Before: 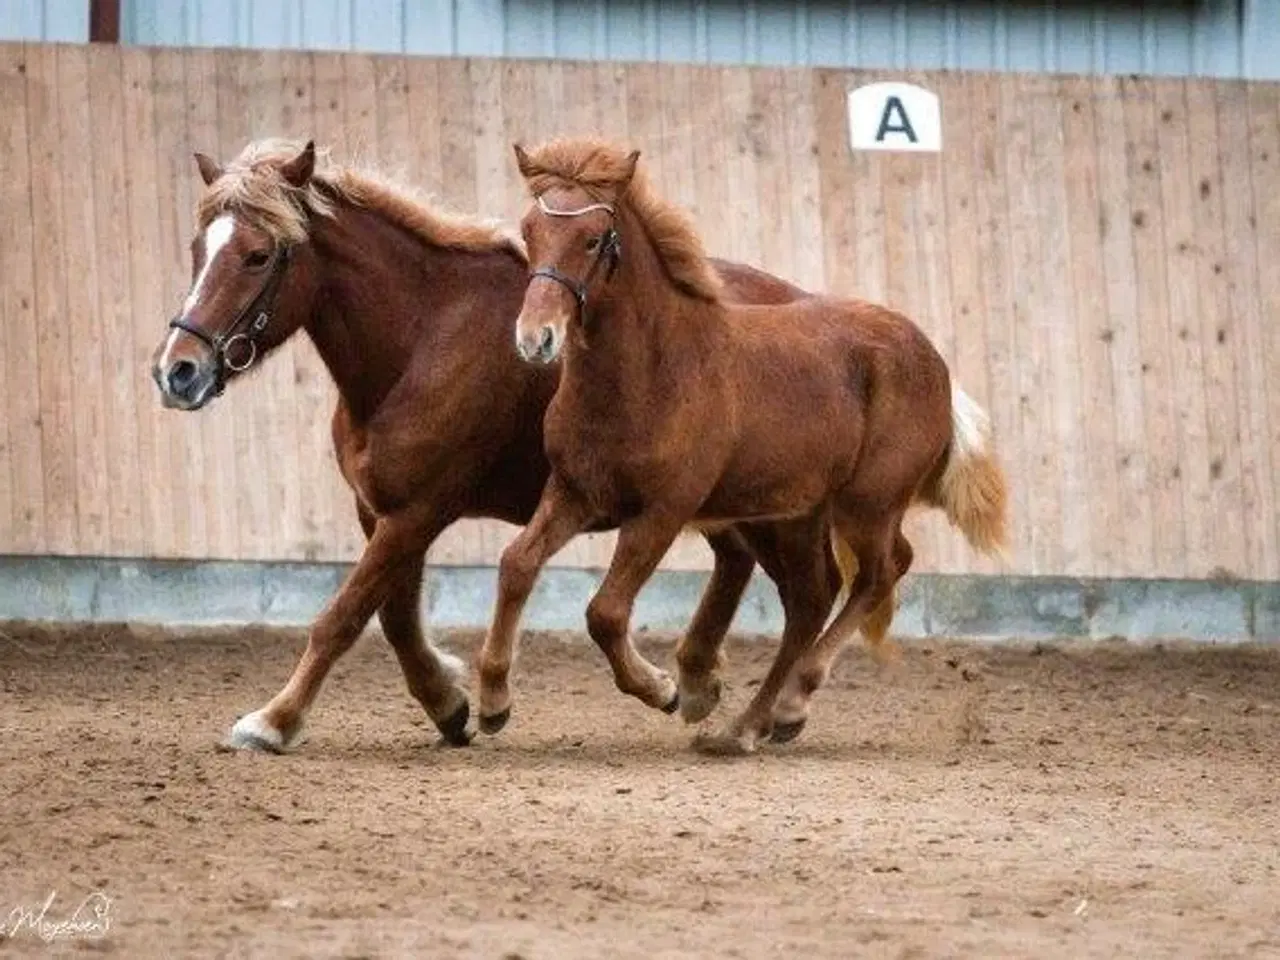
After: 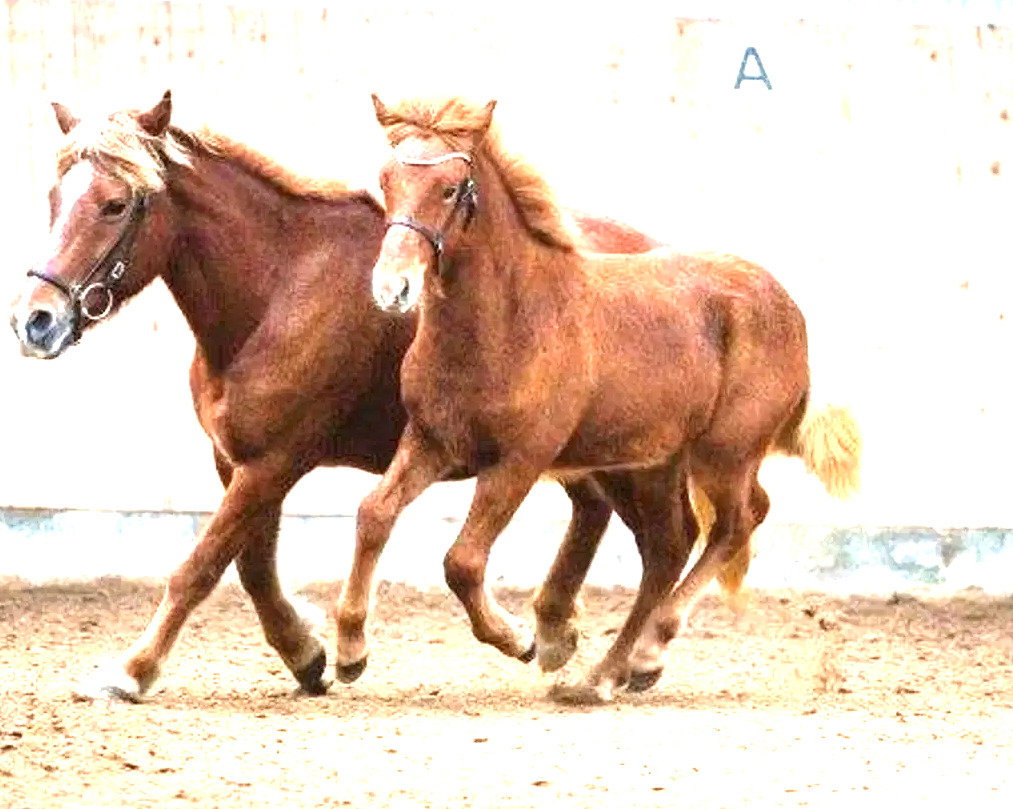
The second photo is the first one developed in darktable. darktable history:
color zones: curves: ch0 [(0, 0.5) (0.143, 0.5) (0.286, 0.5) (0.429, 0.5) (0.571, 0.5) (0.714, 0.476) (0.857, 0.5) (1, 0.5)]; ch2 [(0, 0.5) (0.143, 0.5) (0.286, 0.5) (0.429, 0.5) (0.571, 0.5) (0.714, 0.487) (0.857, 0.5) (1, 0.5)]
crop: left 11.225%, top 5.381%, right 9.565%, bottom 10.314%
exposure: black level correction 0, exposure 1.9 EV, compensate highlight preservation false
